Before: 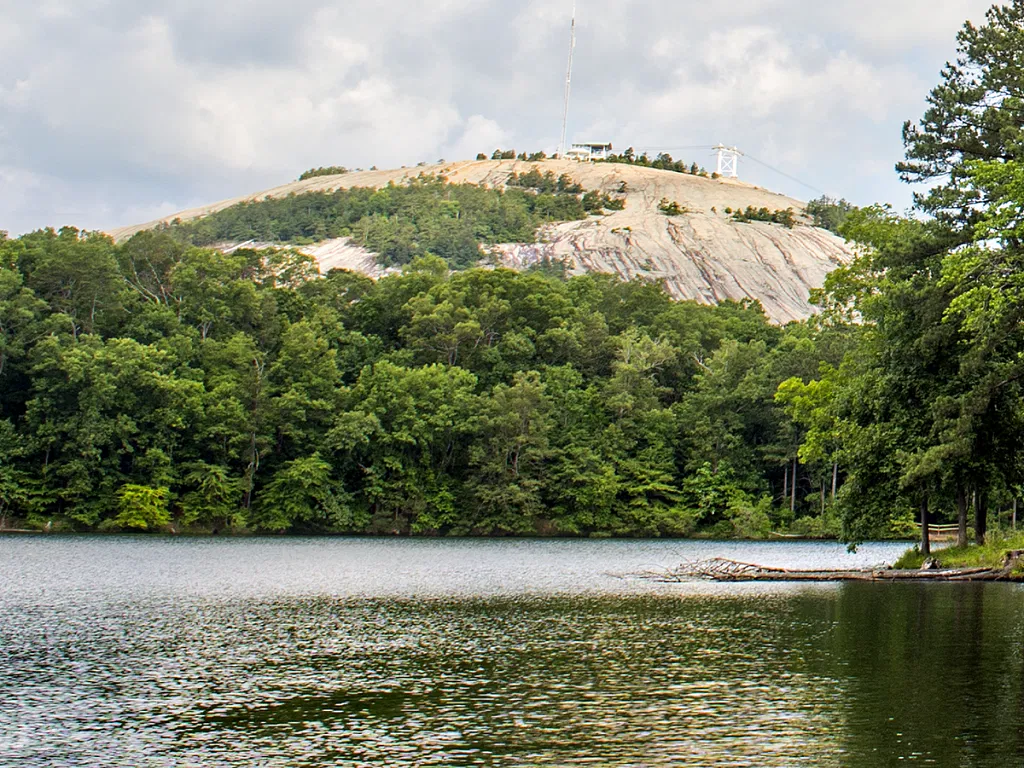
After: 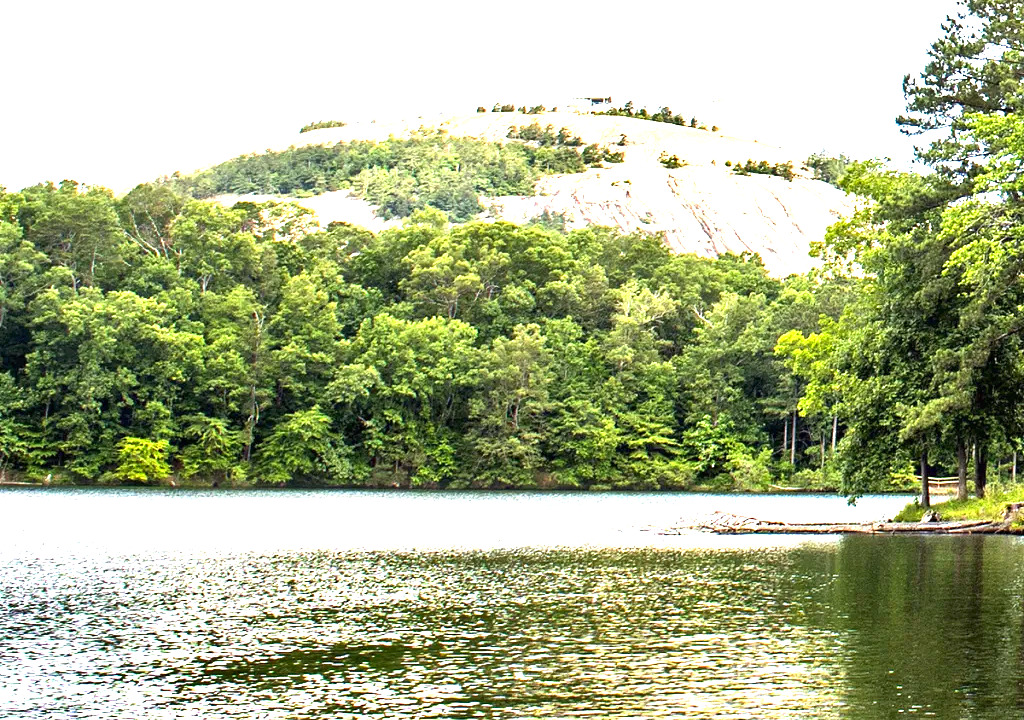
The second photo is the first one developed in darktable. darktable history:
exposure: black level correction 0, exposure 1.741 EV, compensate exposure bias true, compensate highlight preservation false
shadows and highlights: shadows 37.27, highlights -28.18, soften with gaussian
crop and rotate: top 6.25%
